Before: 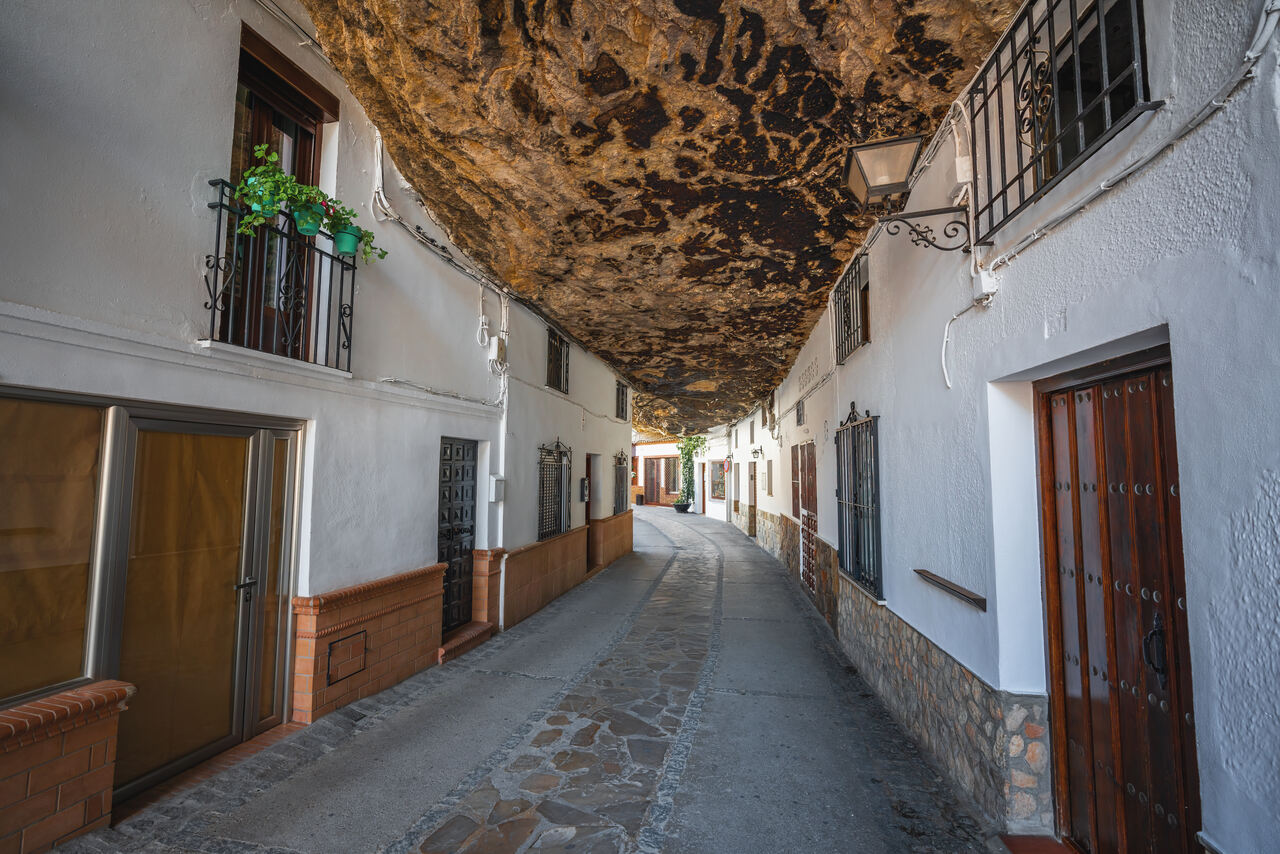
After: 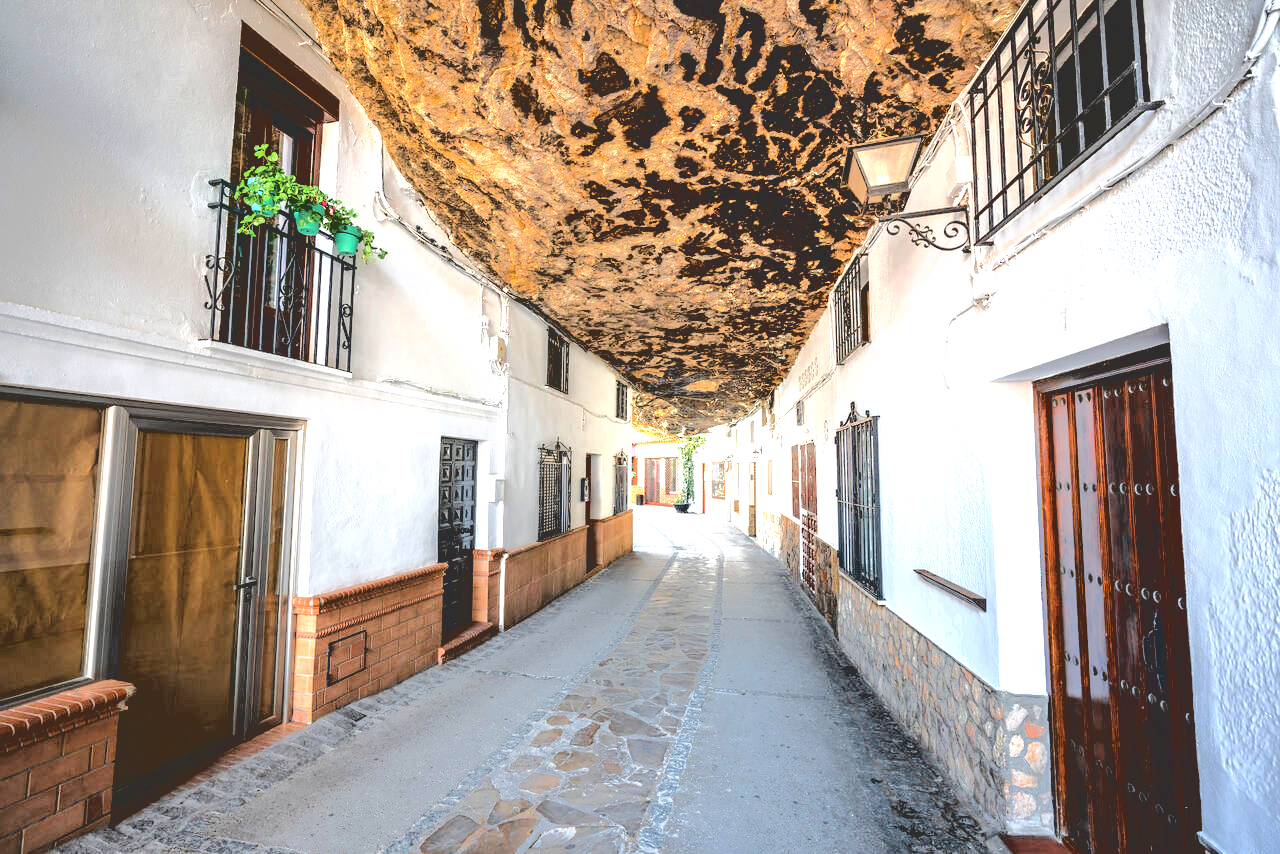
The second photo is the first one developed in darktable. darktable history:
exposure: exposure 1.5 EV, compensate highlight preservation false
base curve: curves: ch0 [(0.065, 0.026) (0.236, 0.358) (0.53, 0.546) (0.777, 0.841) (0.924, 0.992)], preserve colors average RGB
